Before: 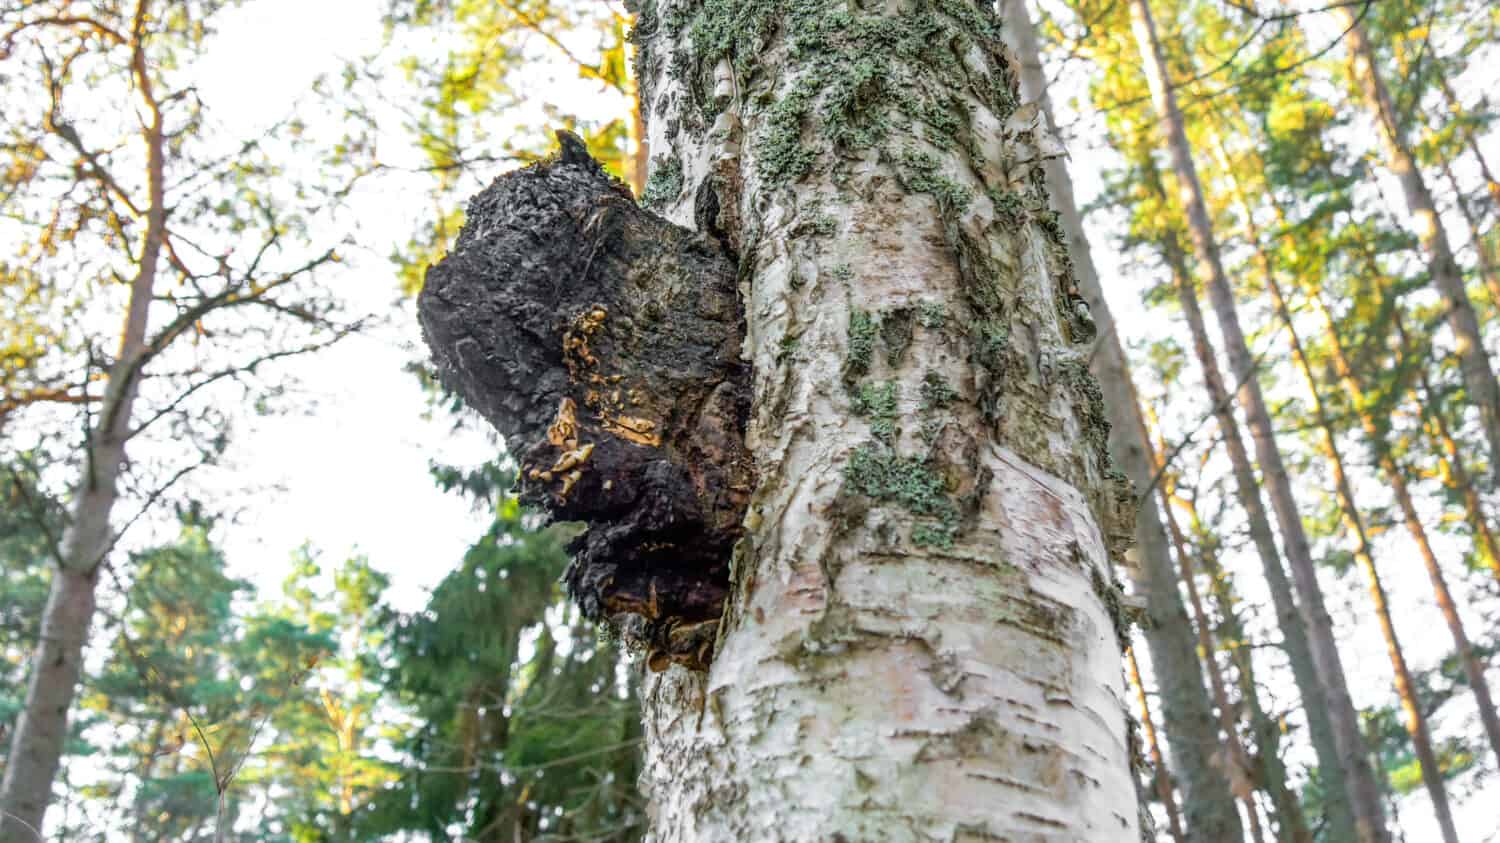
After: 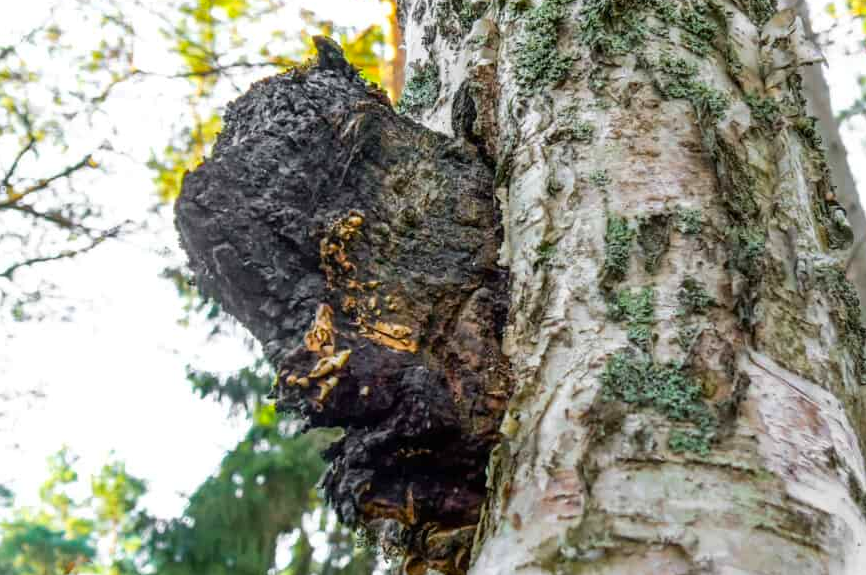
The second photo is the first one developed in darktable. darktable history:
contrast brightness saturation: contrast 0.04, saturation 0.16
crop: left 16.202%, top 11.208%, right 26.045%, bottom 20.557%
